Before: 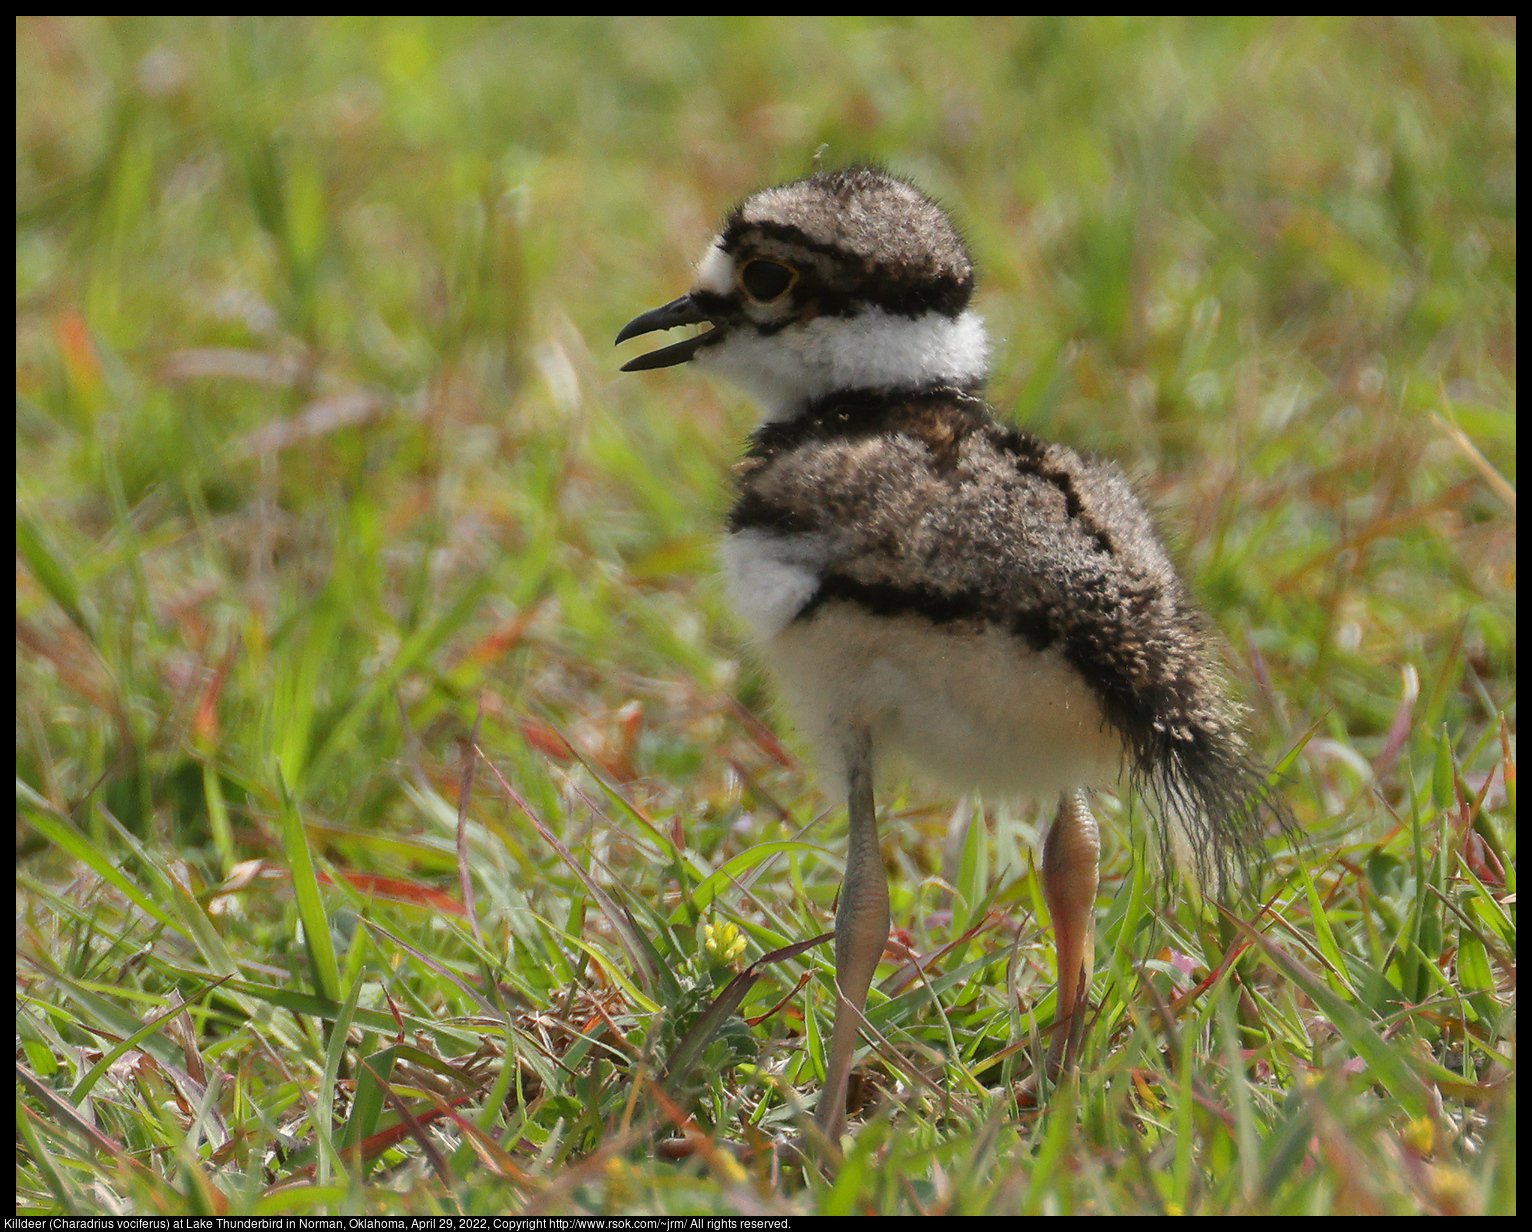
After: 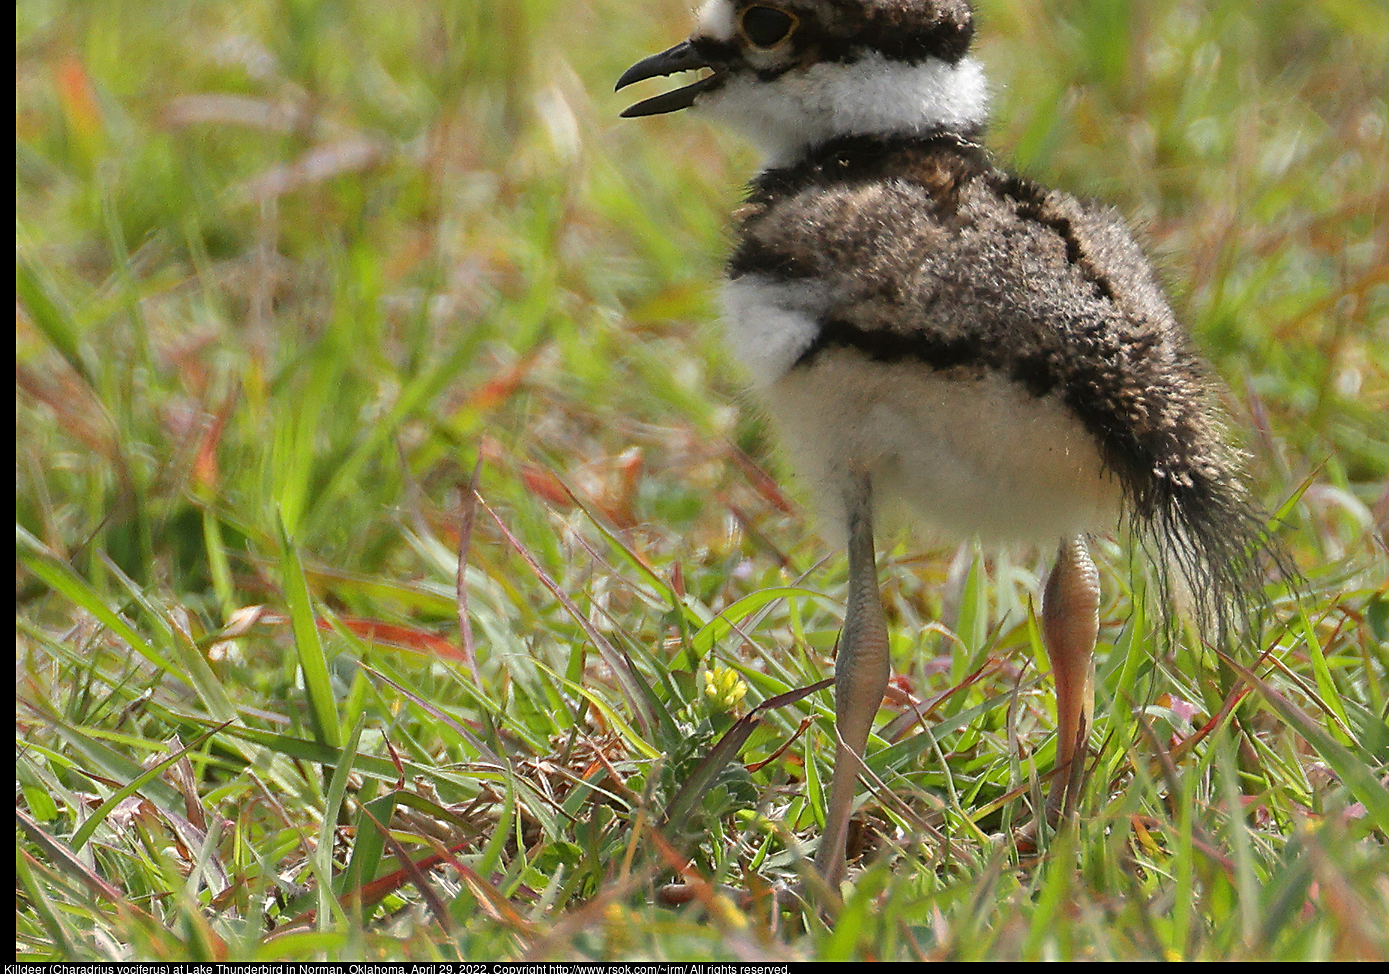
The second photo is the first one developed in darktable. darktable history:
exposure: exposure 0.202 EV, compensate highlight preservation false
crop: top 20.647%, right 9.325%, bottom 0.231%
sharpen: on, module defaults
